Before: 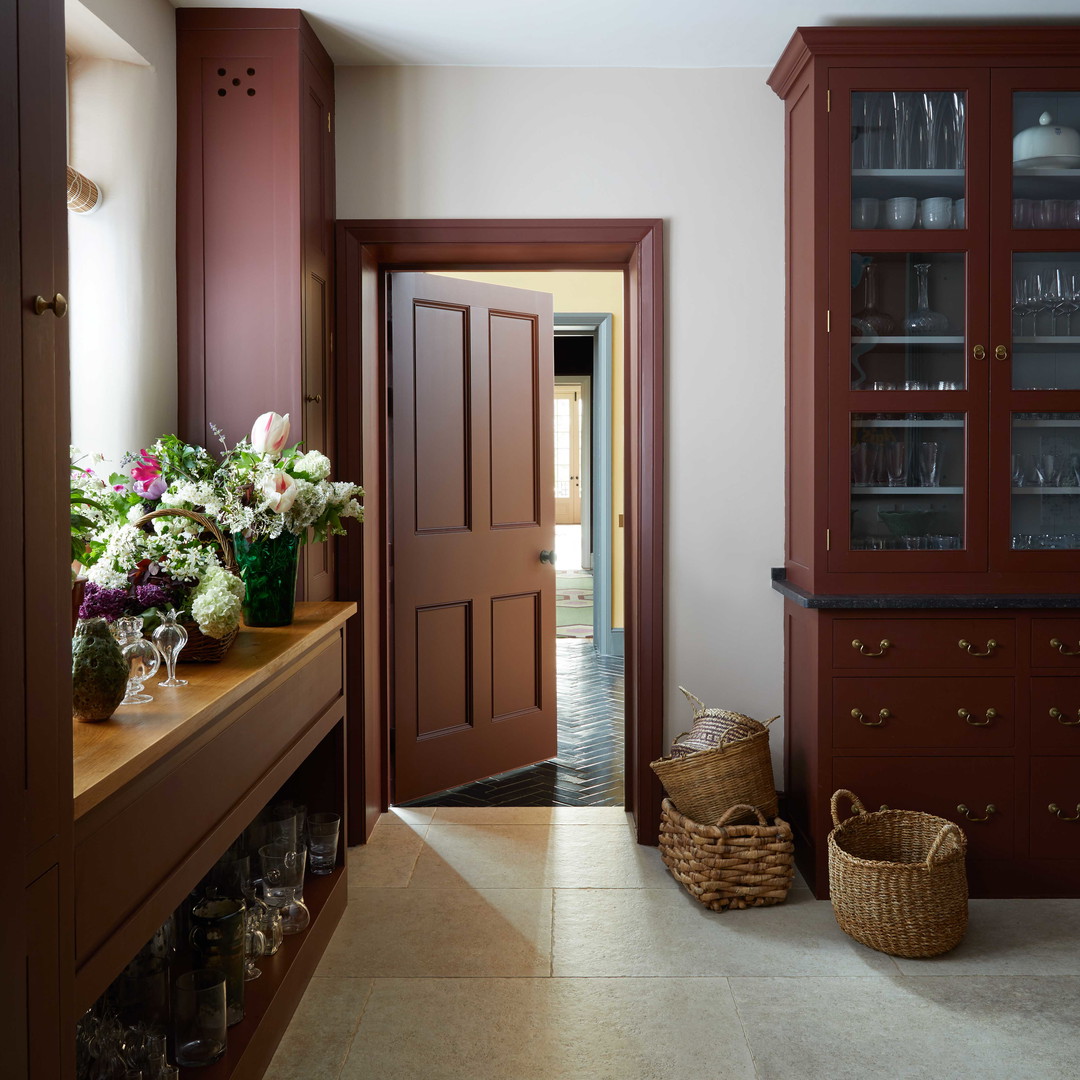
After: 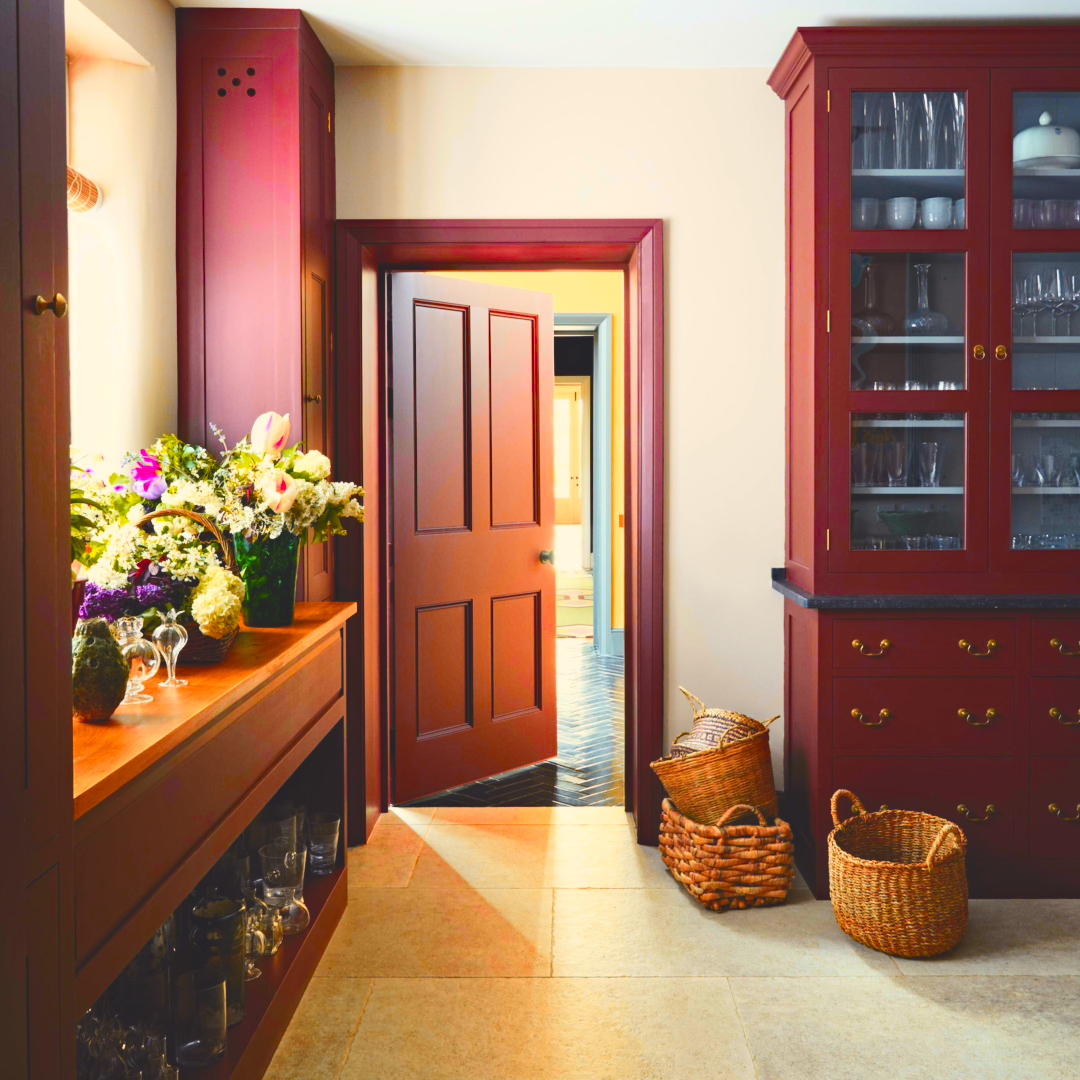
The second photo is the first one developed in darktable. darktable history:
lowpass: radius 0.5, unbound 0
exposure: exposure 0.2 EV, compensate highlight preservation false
haze removal: compatibility mode true, adaptive false
color zones: curves: ch1 [(0.235, 0.558) (0.75, 0.5)]; ch2 [(0.25, 0.462) (0.749, 0.457)], mix 40.67%
color balance rgb: shadows lift › chroma 3%, shadows lift › hue 280.8°, power › hue 330°, highlights gain › chroma 3%, highlights gain › hue 75.6°, global offset › luminance 1.5%, perceptual saturation grading › global saturation 20%, perceptual saturation grading › highlights -25%, perceptual saturation grading › shadows 50%, global vibrance 30%
tone curve: curves: ch0 [(0, 0.029) (0.071, 0.087) (0.223, 0.265) (0.447, 0.605) (0.654, 0.823) (0.861, 0.943) (1, 0.981)]; ch1 [(0, 0) (0.353, 0.344) (0.447, 0.449) (0.502, 0.501) (0.547, 0.54) (0.57, 0.582) (0.608, 0.608) (0.618, 0.631) (0.657, 0.699) (1, 1)]; ch2 [(0, 0) (0.34, 0.314) (0.456, 0.456) (0.5, 0.503) (0.528, 0.54) (0.557, 0.577) (0.589, 0.626) (1, 1)], color space Lab, independent channels, preserve colors none
